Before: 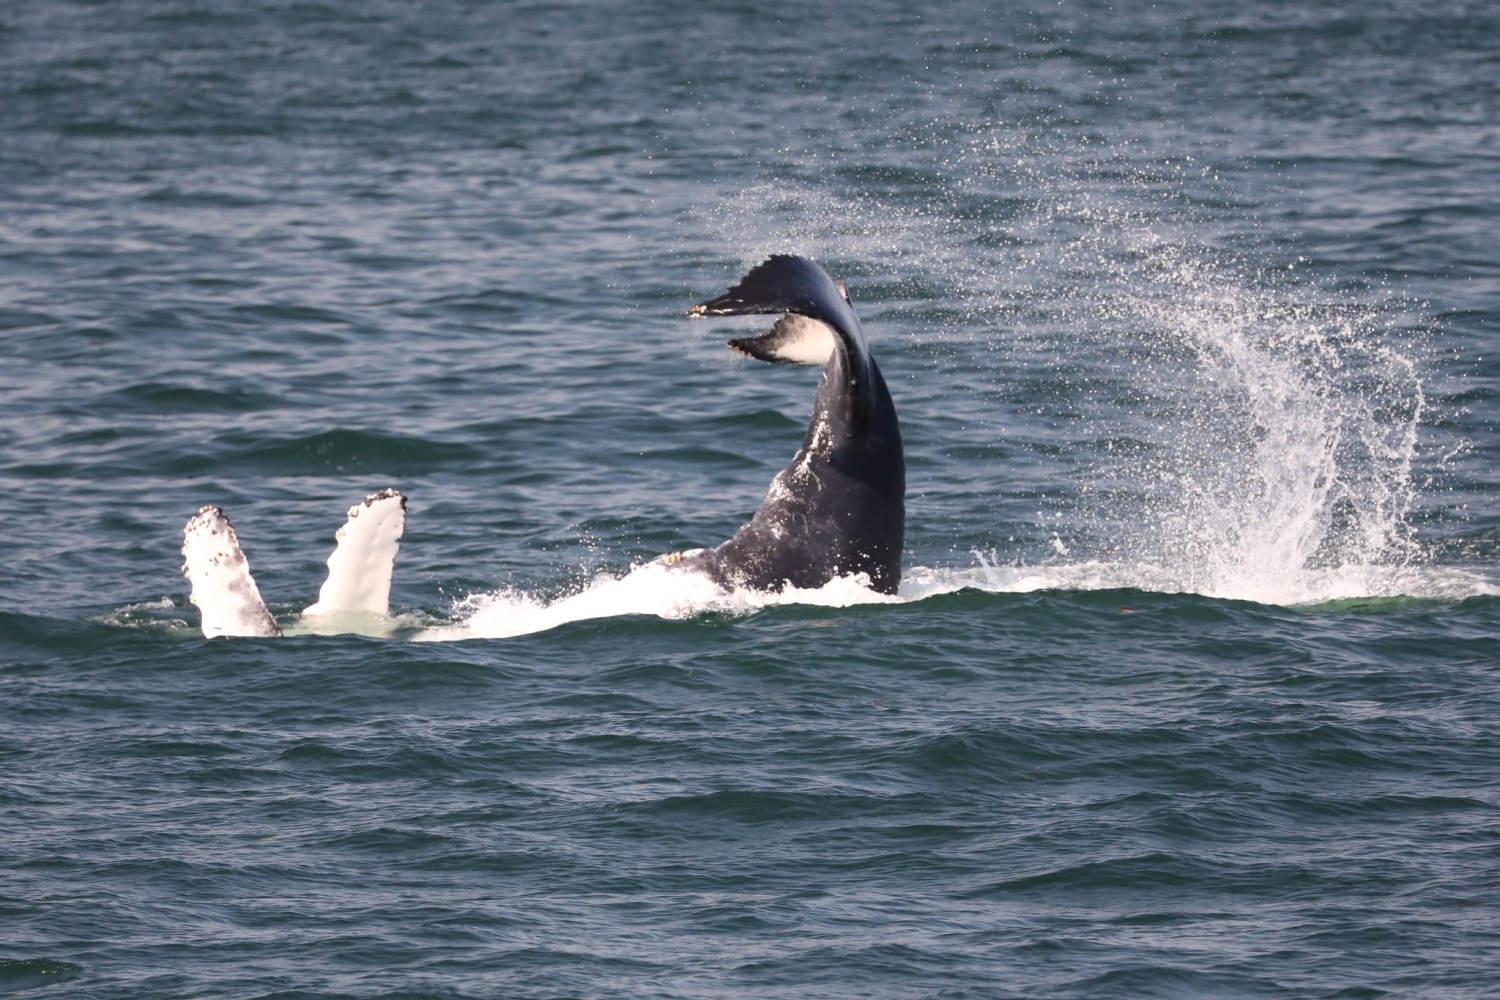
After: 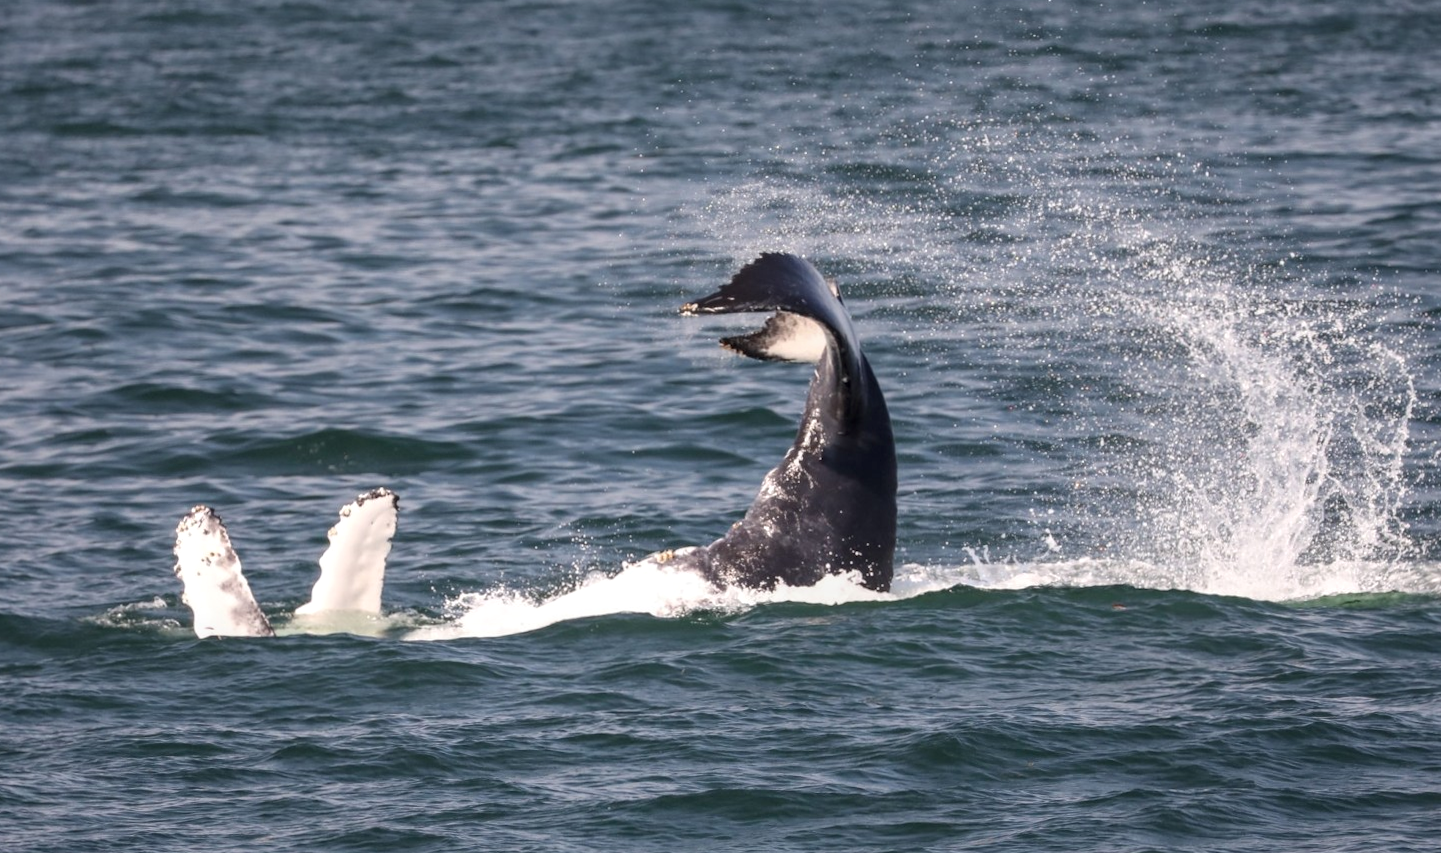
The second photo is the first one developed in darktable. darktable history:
crop and rotate: angle 0.2°, left 0.275%, right 3.127%, bottom 14.18%
local contrast: on, module defaults
